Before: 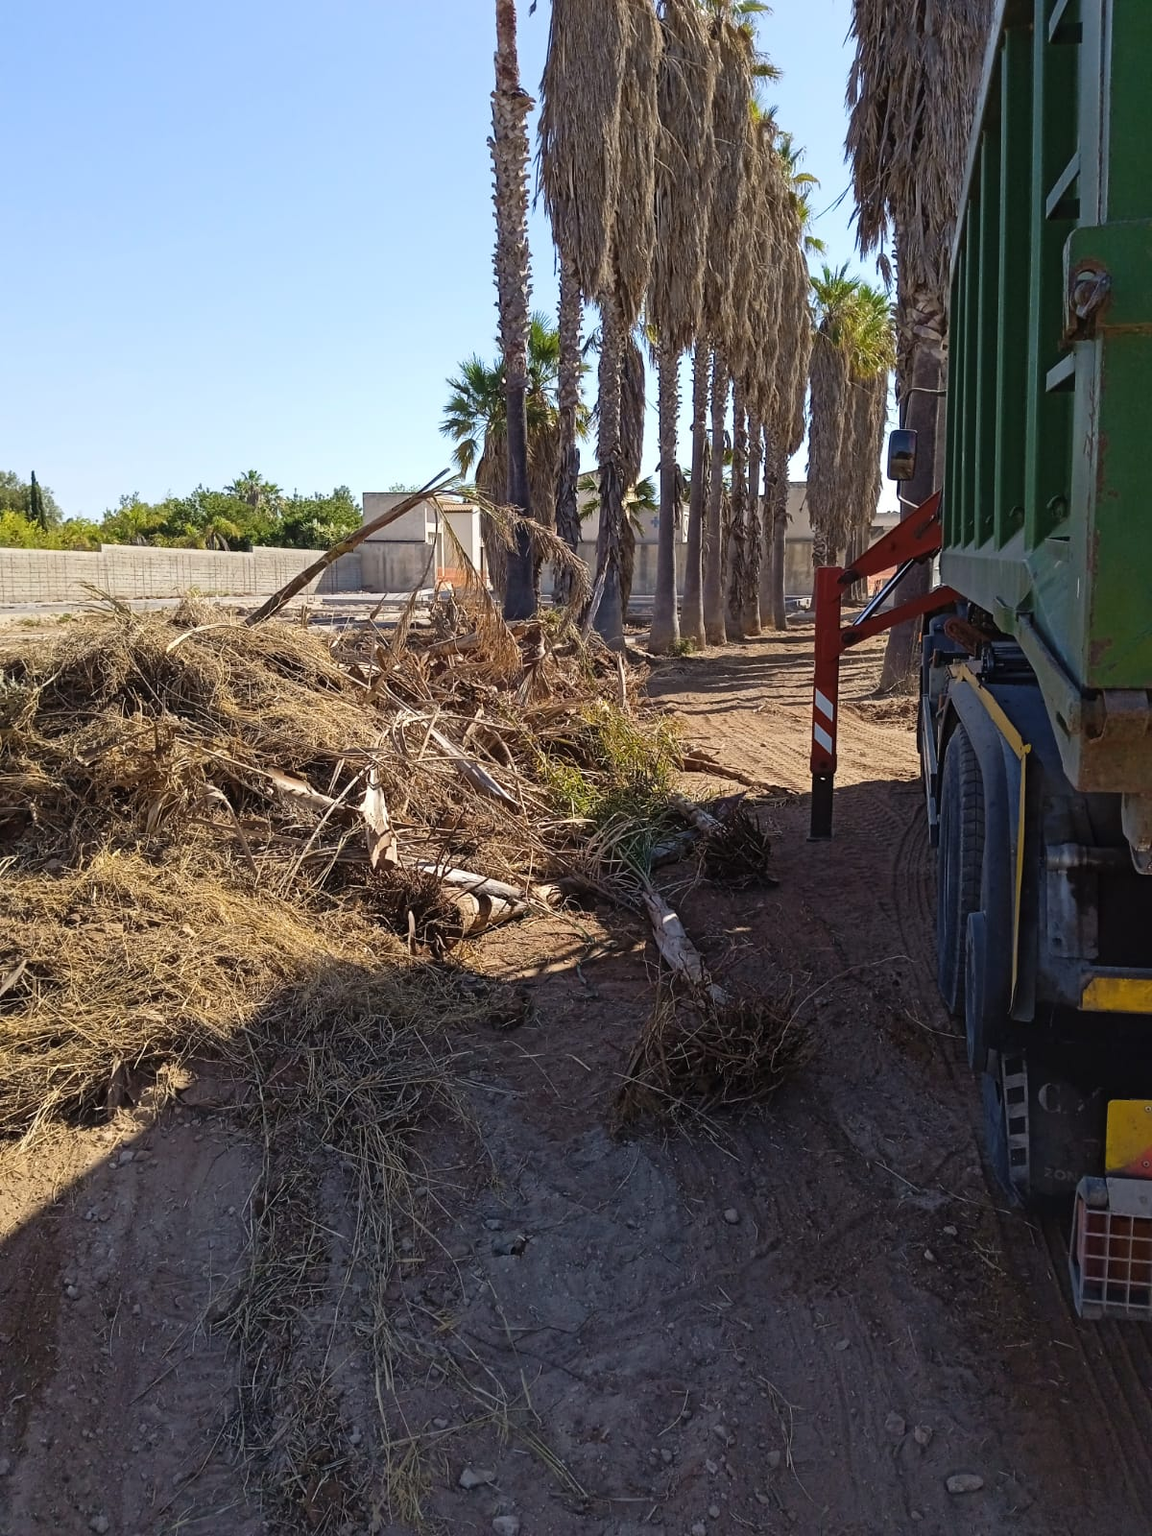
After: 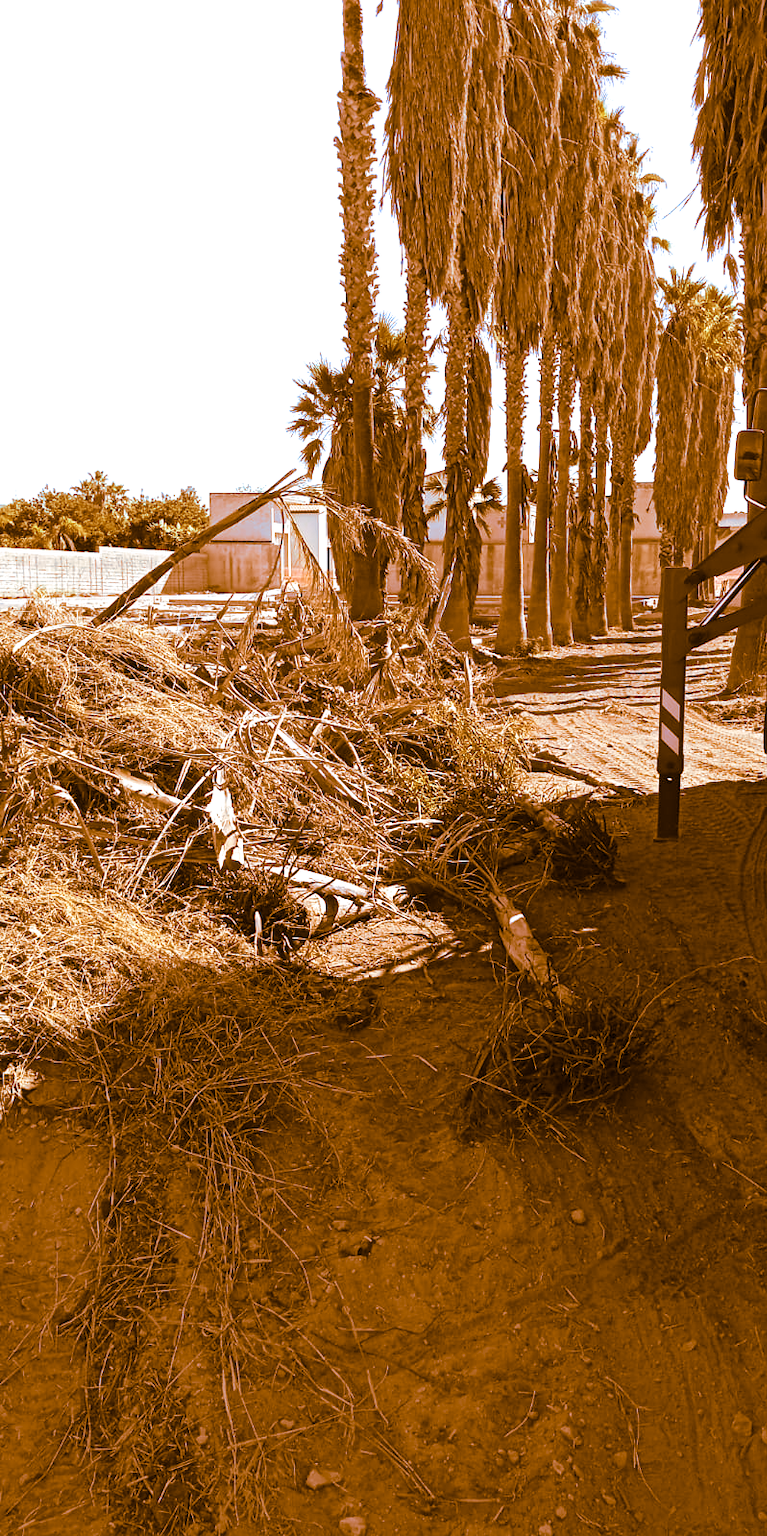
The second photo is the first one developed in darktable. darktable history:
split-toning: shadows › hue 26°, shadows › saturation 0.92, highlights › hue 40°, highlights › saturation 0.92, balance -63, compress 0%
crop and rotate: left 13.342%, right 19.991%
exposure: exposure 0.6 EV, compensate highlight preservation false
white balance: red 0.926, green 1.003, blue 1.133
